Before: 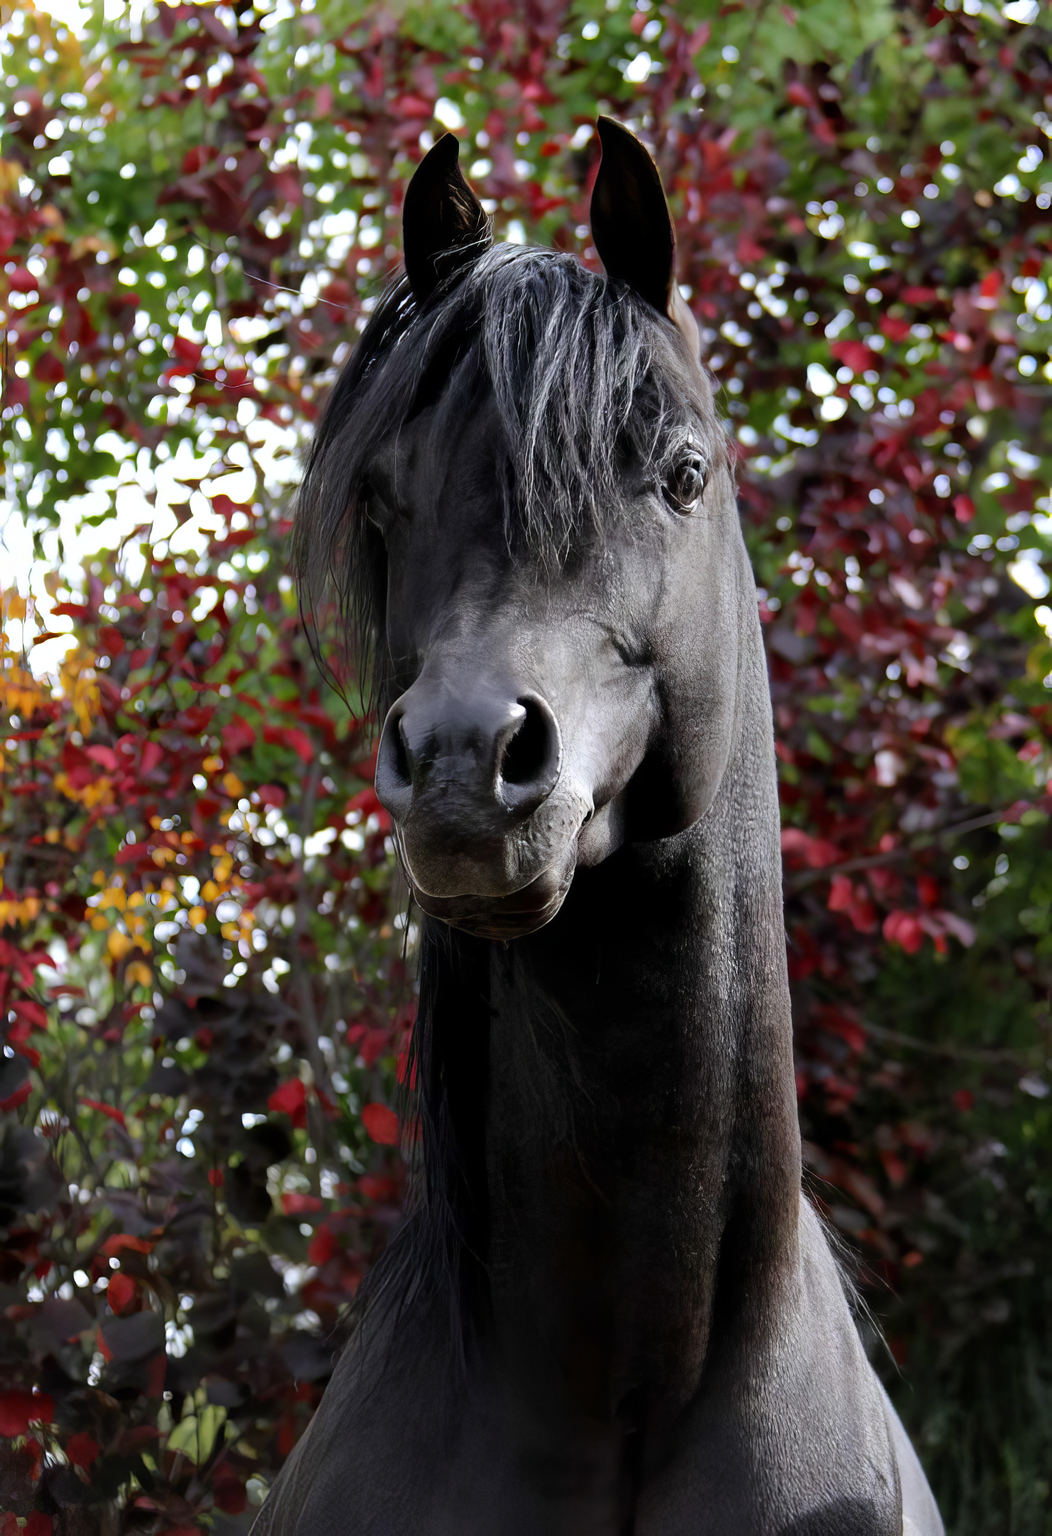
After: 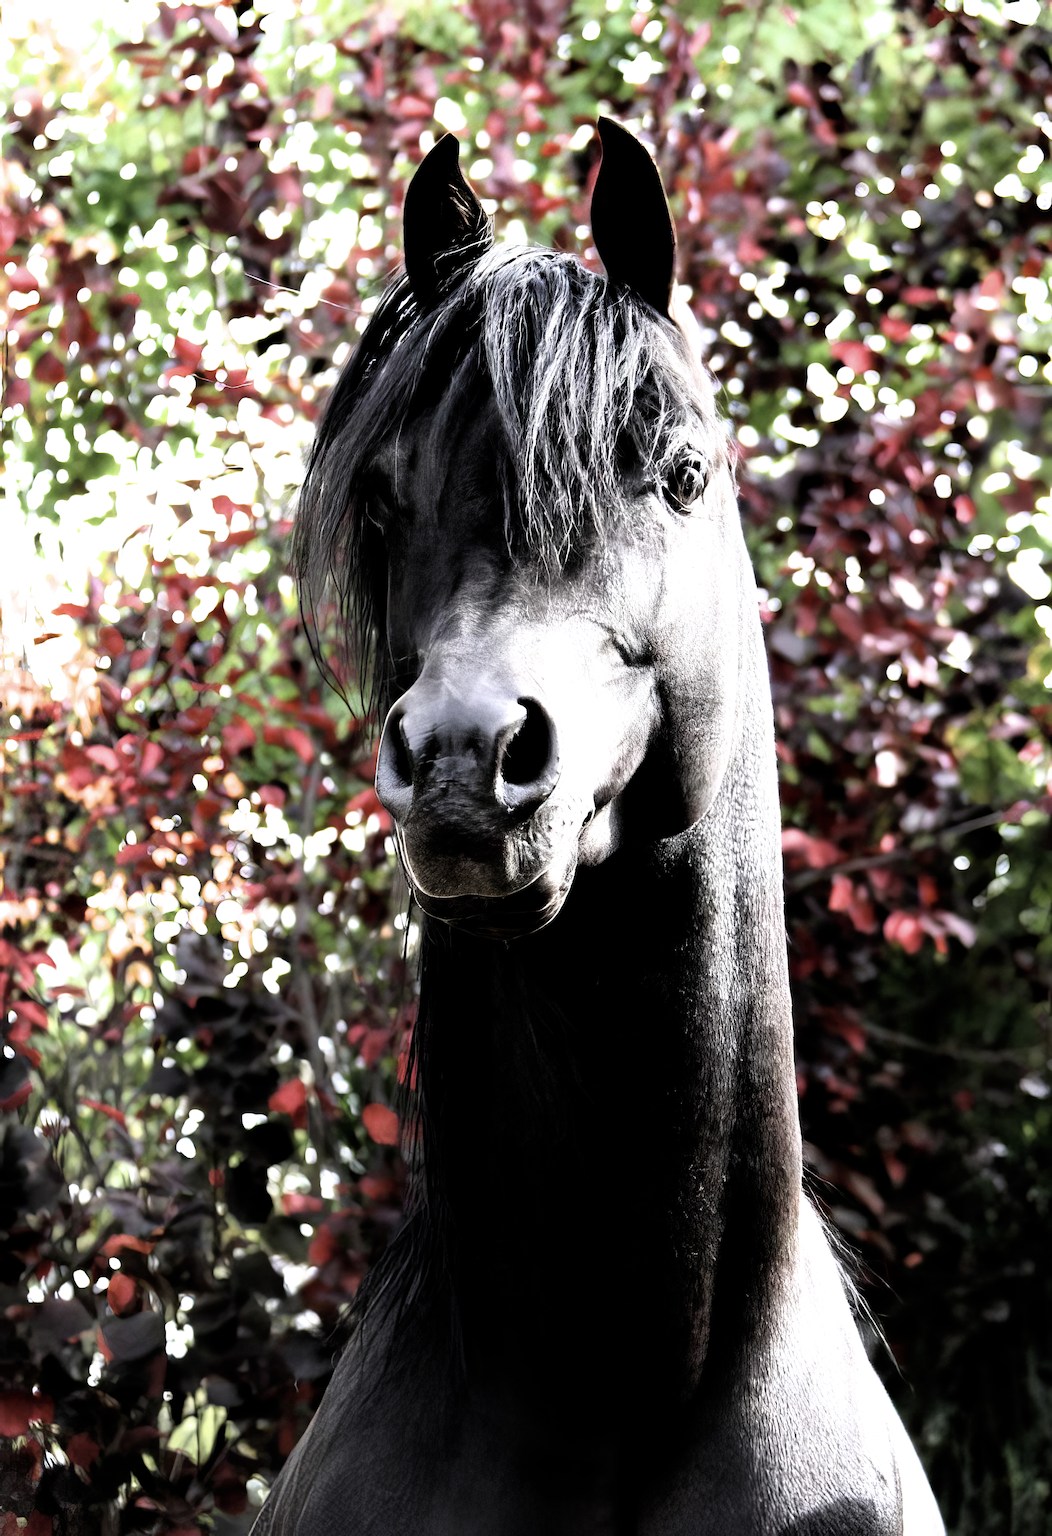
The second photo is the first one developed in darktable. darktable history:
tone equalizer: -8 EV -0.406 EV, -7 EV -0.361 EV, -6 EV -0.349 EV, -5 EV -0.251 EV, -3 EV 0.199 EV, -2 EV 0.325 EV, -1 EV 0.398 EV, +0 EV 0.411 EV
exposure: black level correction 0, exposure 1 EV, compensate highlight preservation false
contrast brightness saturation: contrast 0.096, saturation -0.289
filmic rgb: black relative exposure -8.21 EV, white relative exposure 2.2 EV, target white luminance 99.901%, hardness 7.14, latitude 75.56%, contrast 1.325, highlights saturation mix -2.46%, shadows ↔ highlights balance 30.52%
